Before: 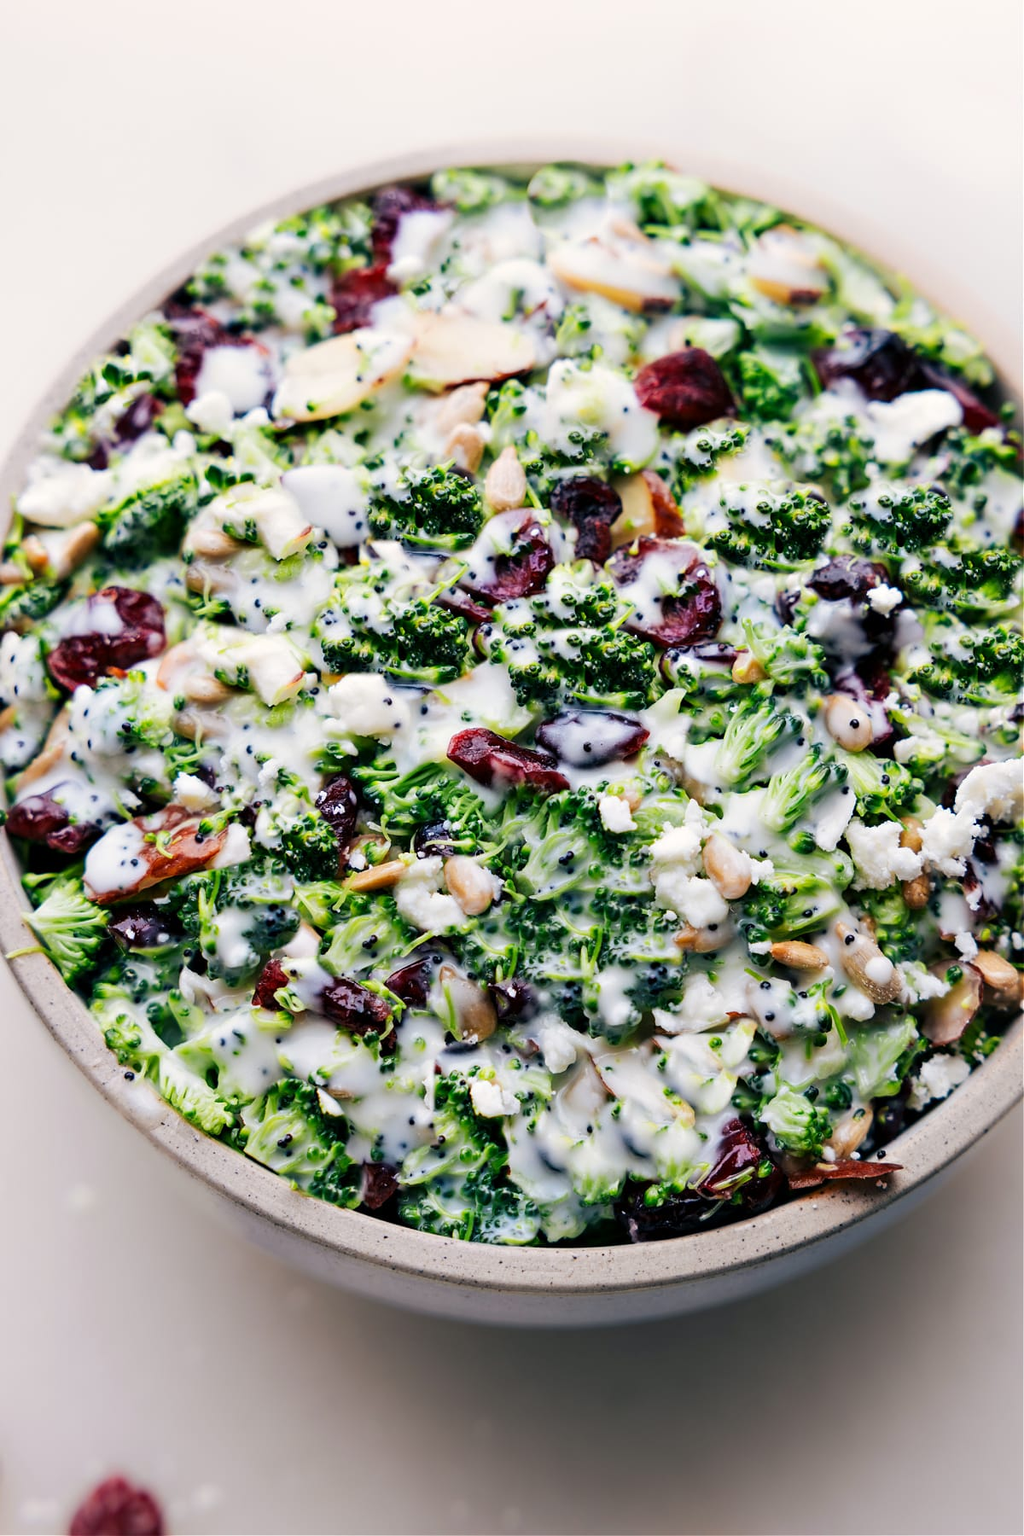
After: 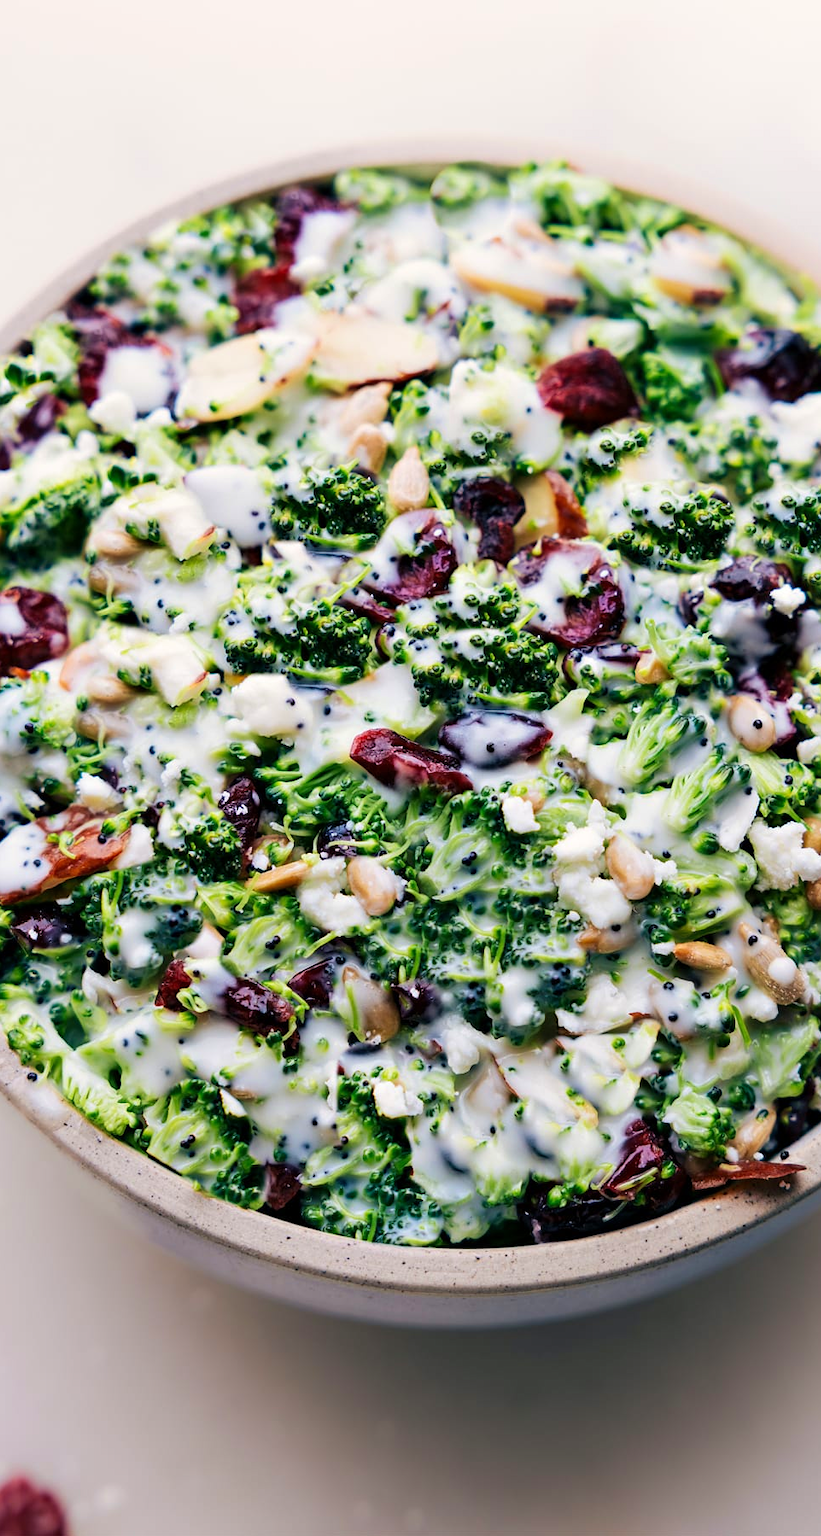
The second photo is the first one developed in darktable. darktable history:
crop and rotate: left 9.553%, right 10.246%
velvia: on, module defaults
